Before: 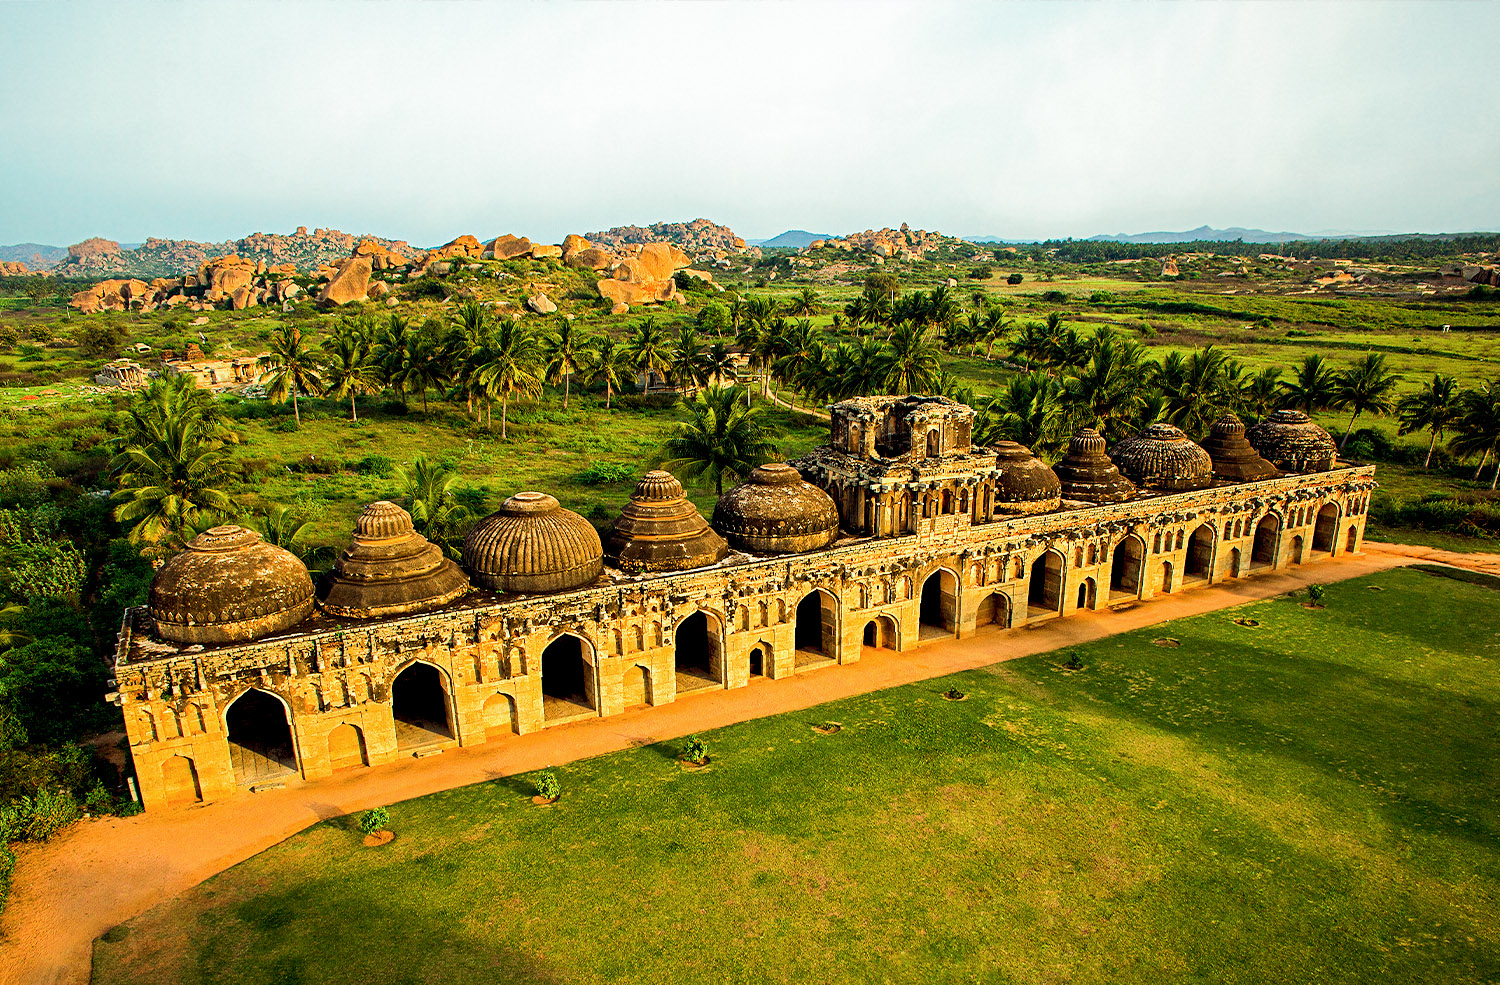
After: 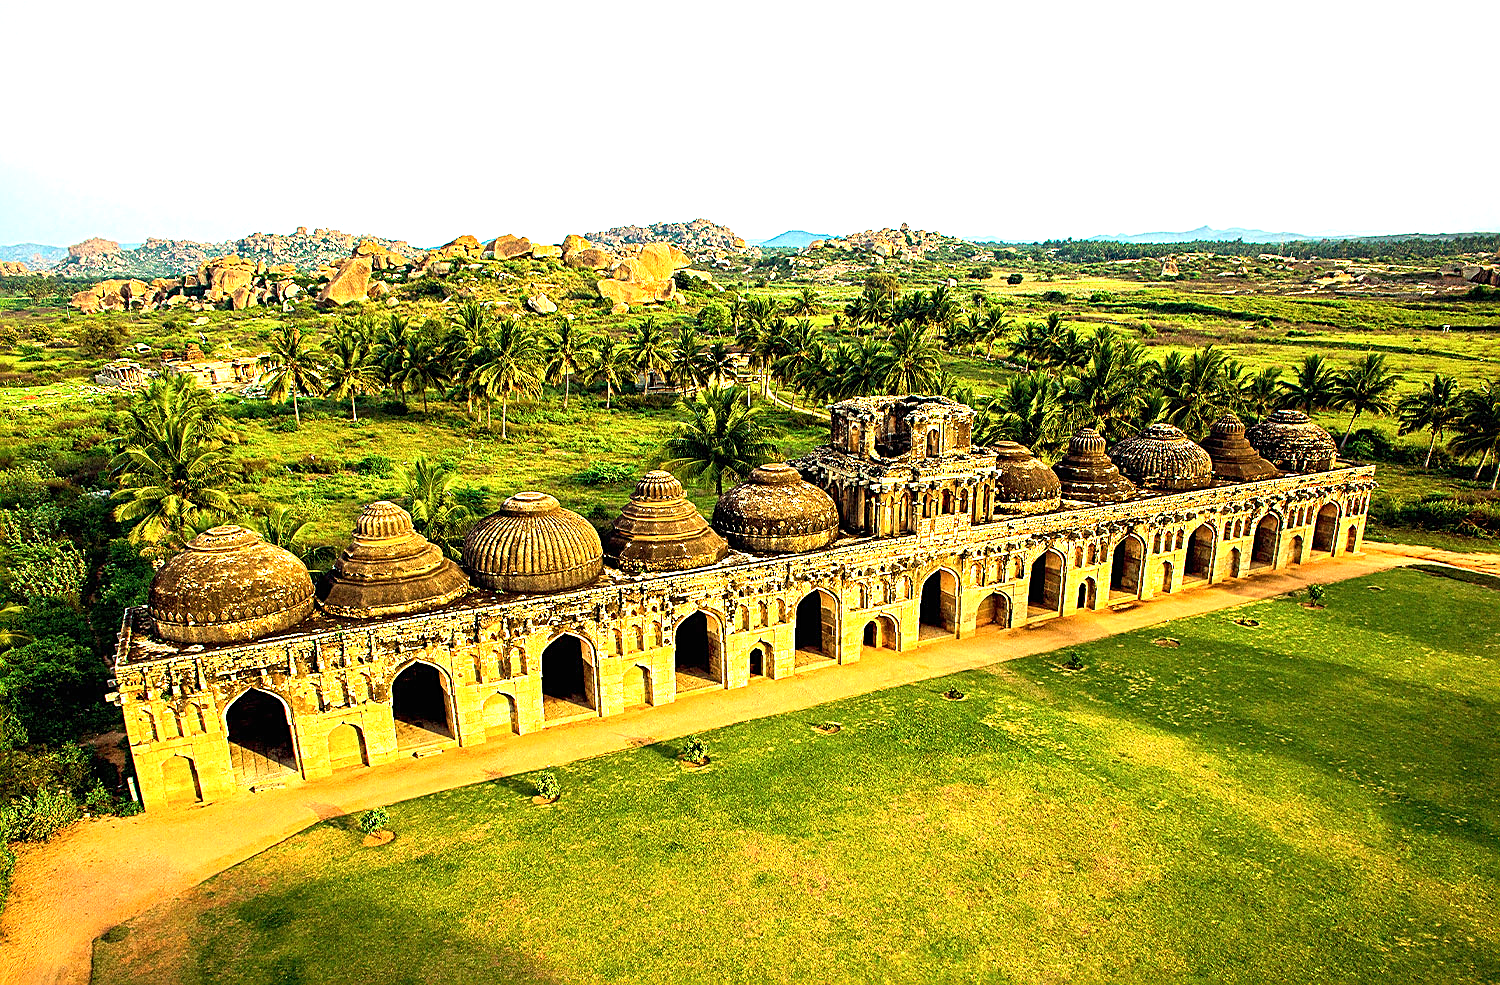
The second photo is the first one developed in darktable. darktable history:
exposure: black level correction 0, exposure 1.001 EV, compensate highlight preservation false
sharpen: amount 0.489
